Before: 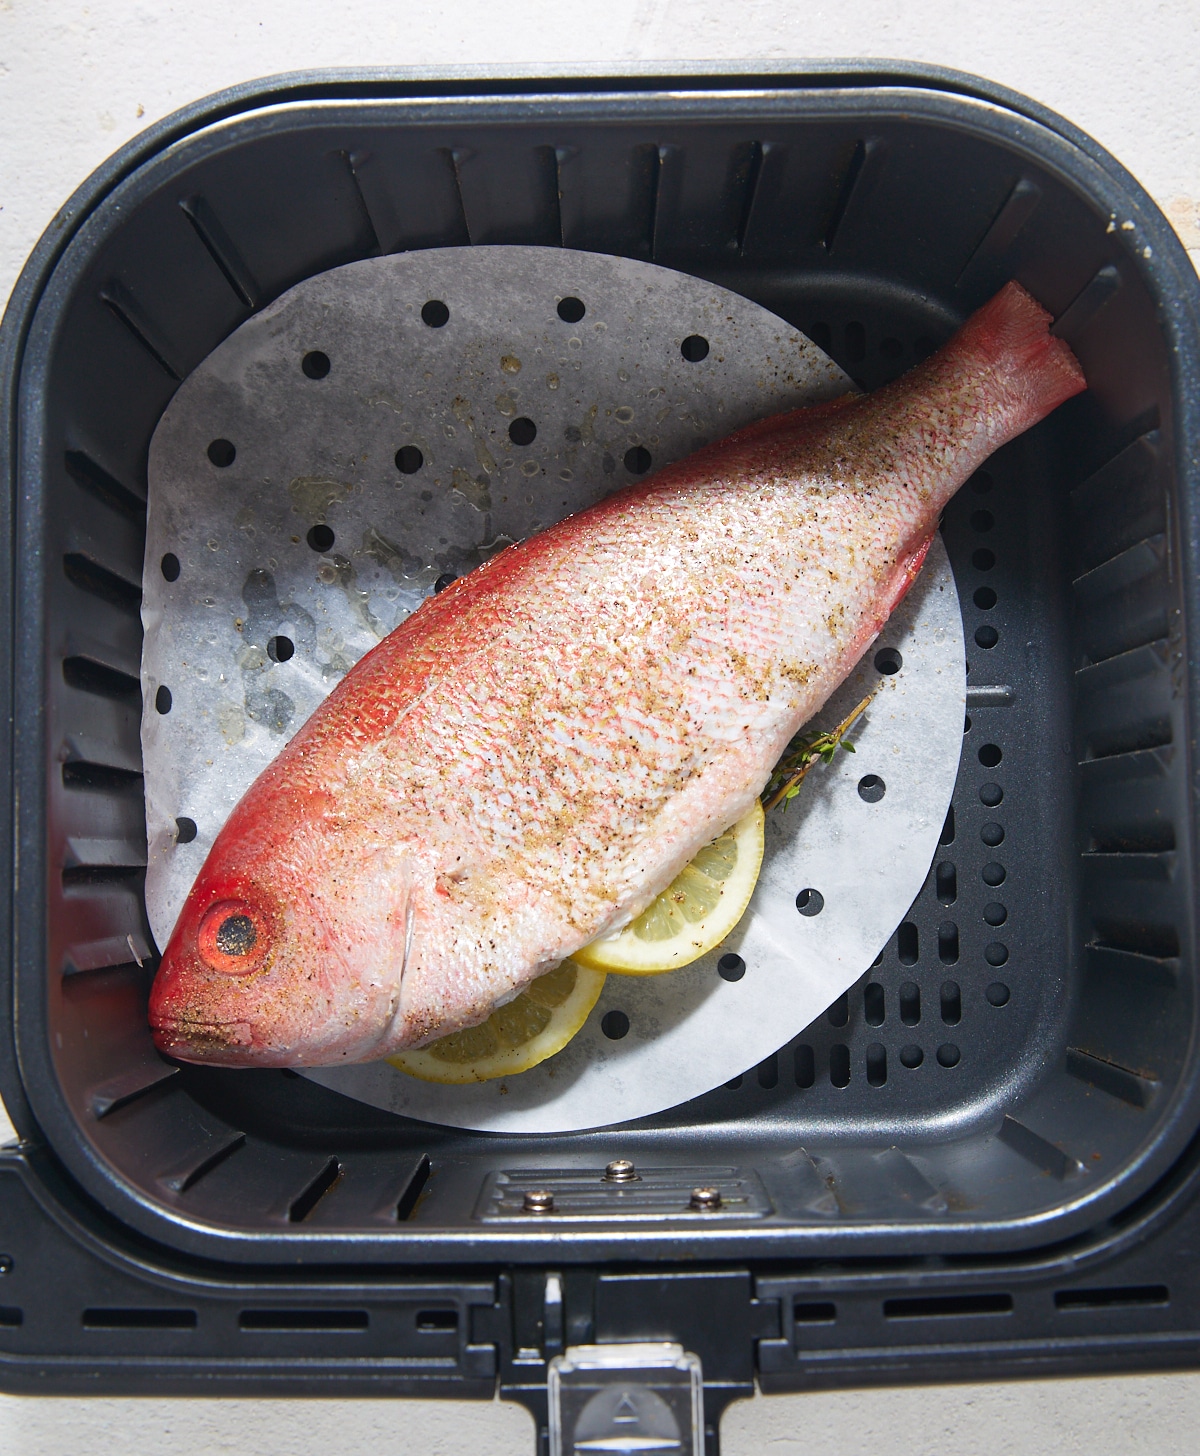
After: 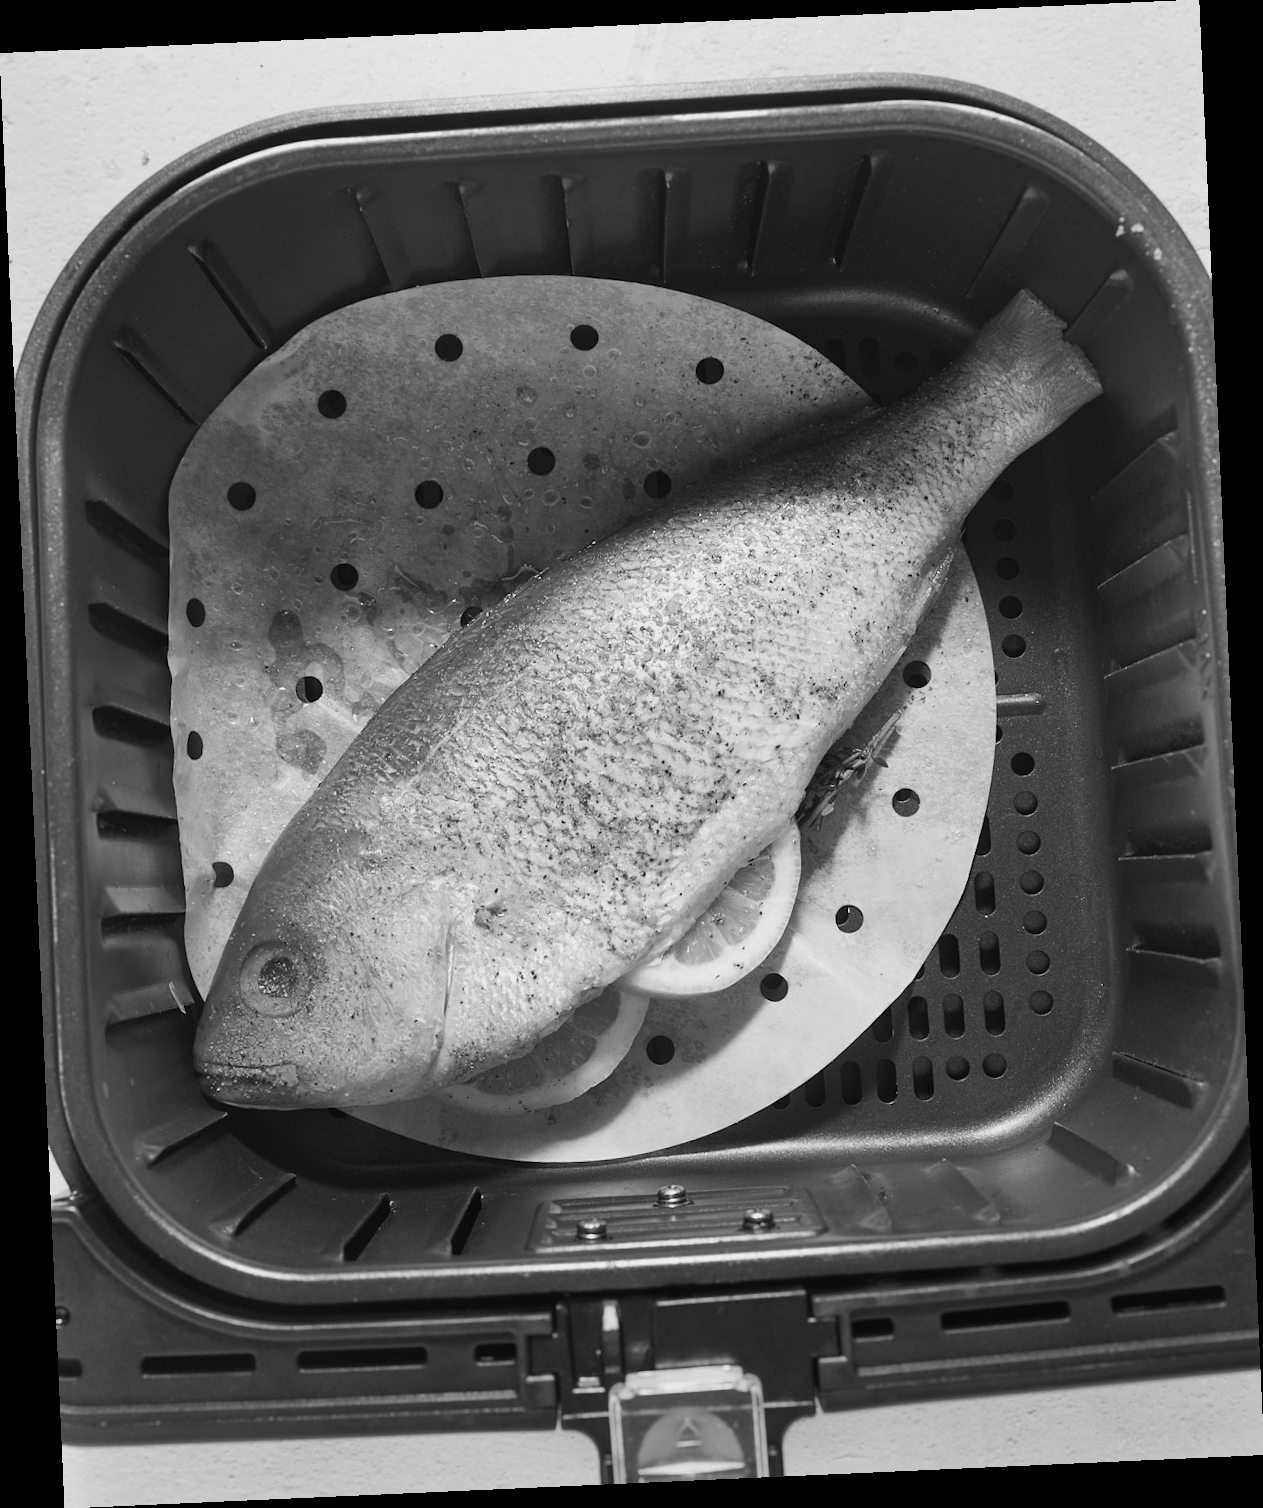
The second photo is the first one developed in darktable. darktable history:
color zones: curves: ch1 [(0.24, 0.629) (0.75, 0.5)]; ch2 [(0.255, 0.454) (0.745, 0.491)], mix 102.12%
monochrome: a -74.22, b 78.2
shadows and highlights: white point adjustment 0.05, highlights color adjustment 55.9%, soften with gaussian
rotate and perspective: rotation -2.56°, automatic cropping off
